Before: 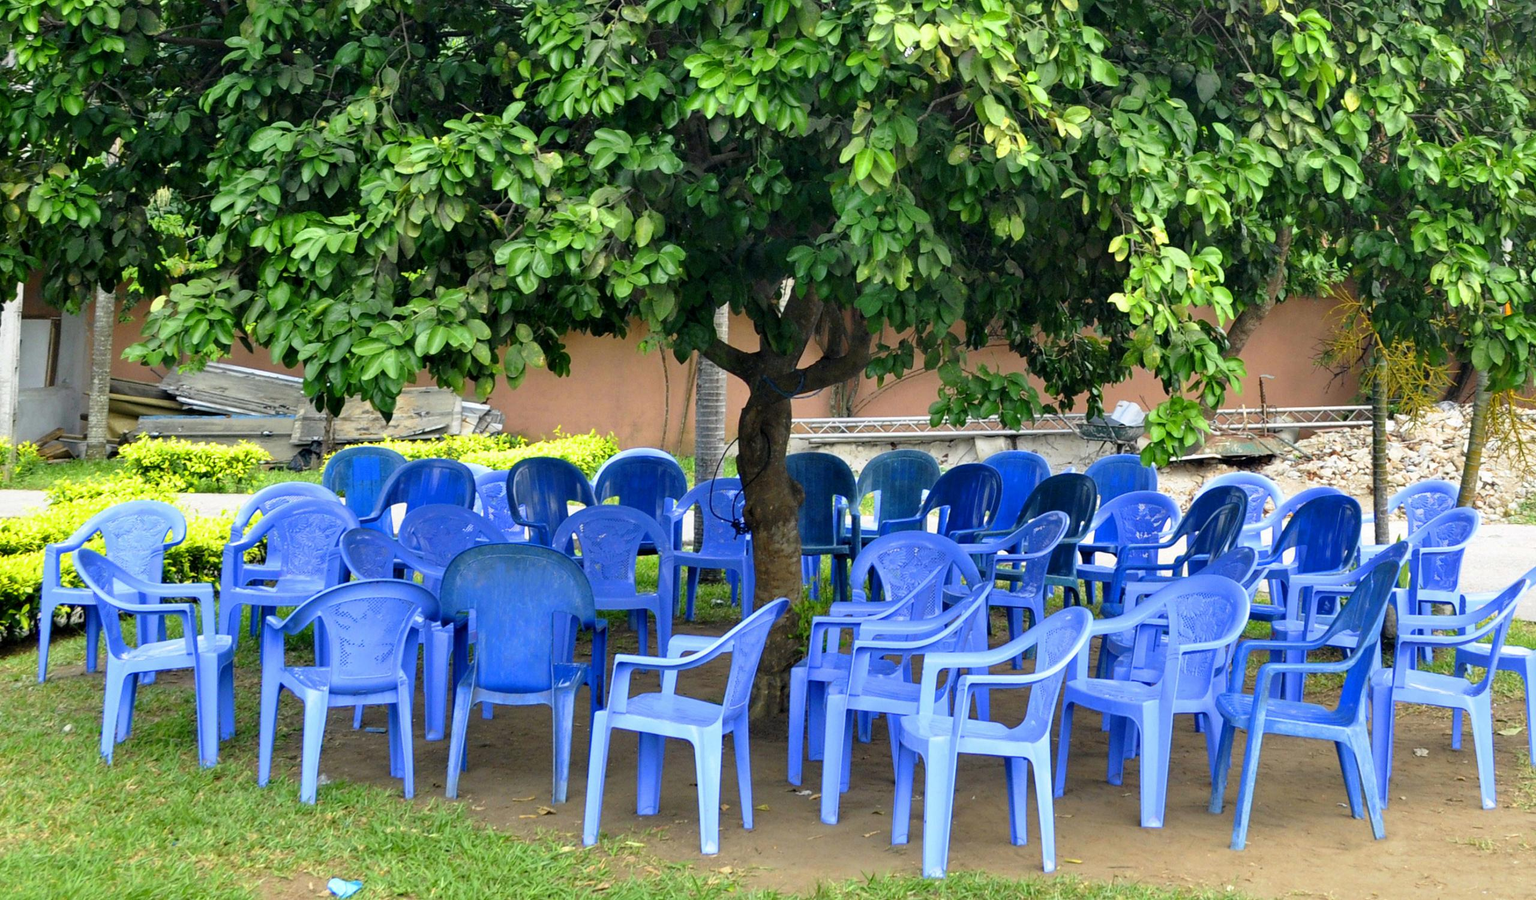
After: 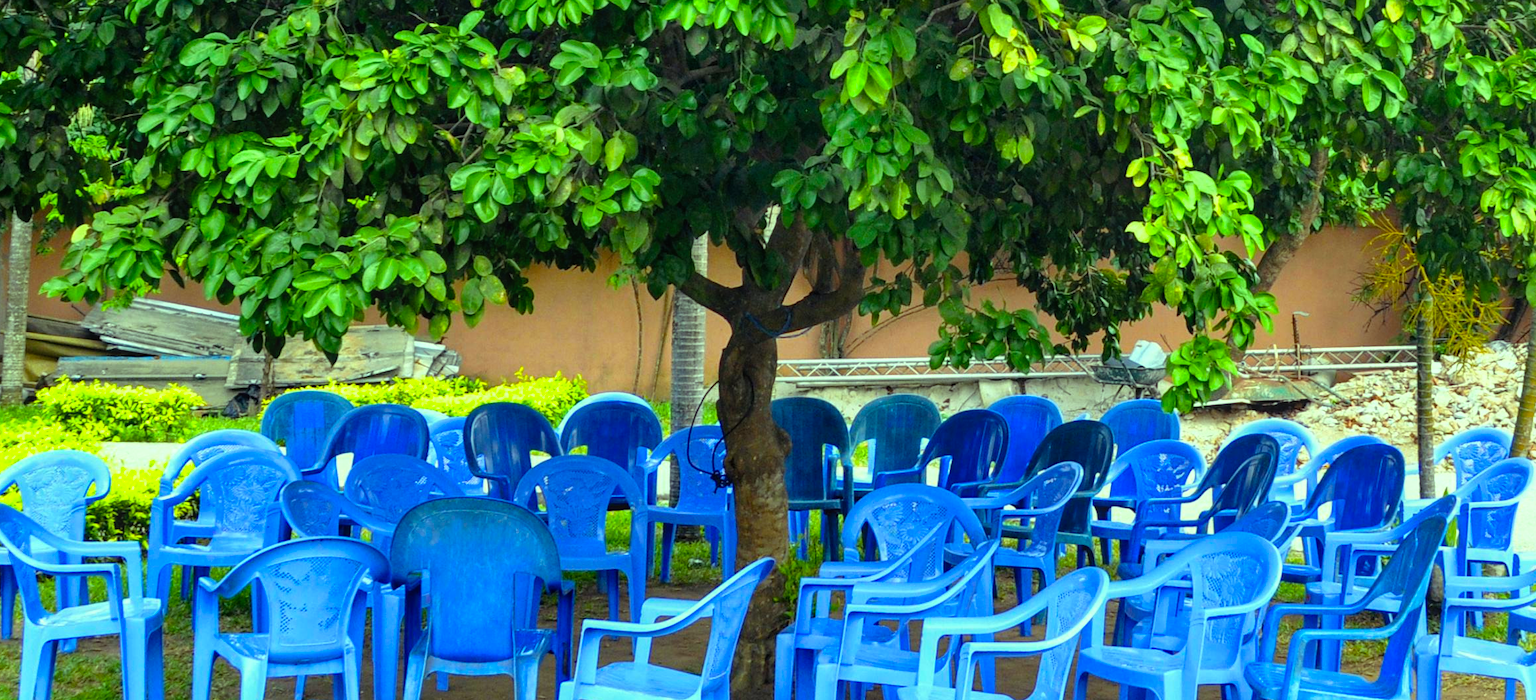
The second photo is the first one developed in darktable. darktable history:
crop: left 5.605%, top 10.248%, right 3.565%, bottom 18.98%
color balance rgb: highlights gain › luminance 15.328%, highlights gain › chroma 7.081%, highlights gain › hue 125.84°, perceptual saturation grading › global saturation 19.457%, global vibrance 20%
local contrast: detail 109%
